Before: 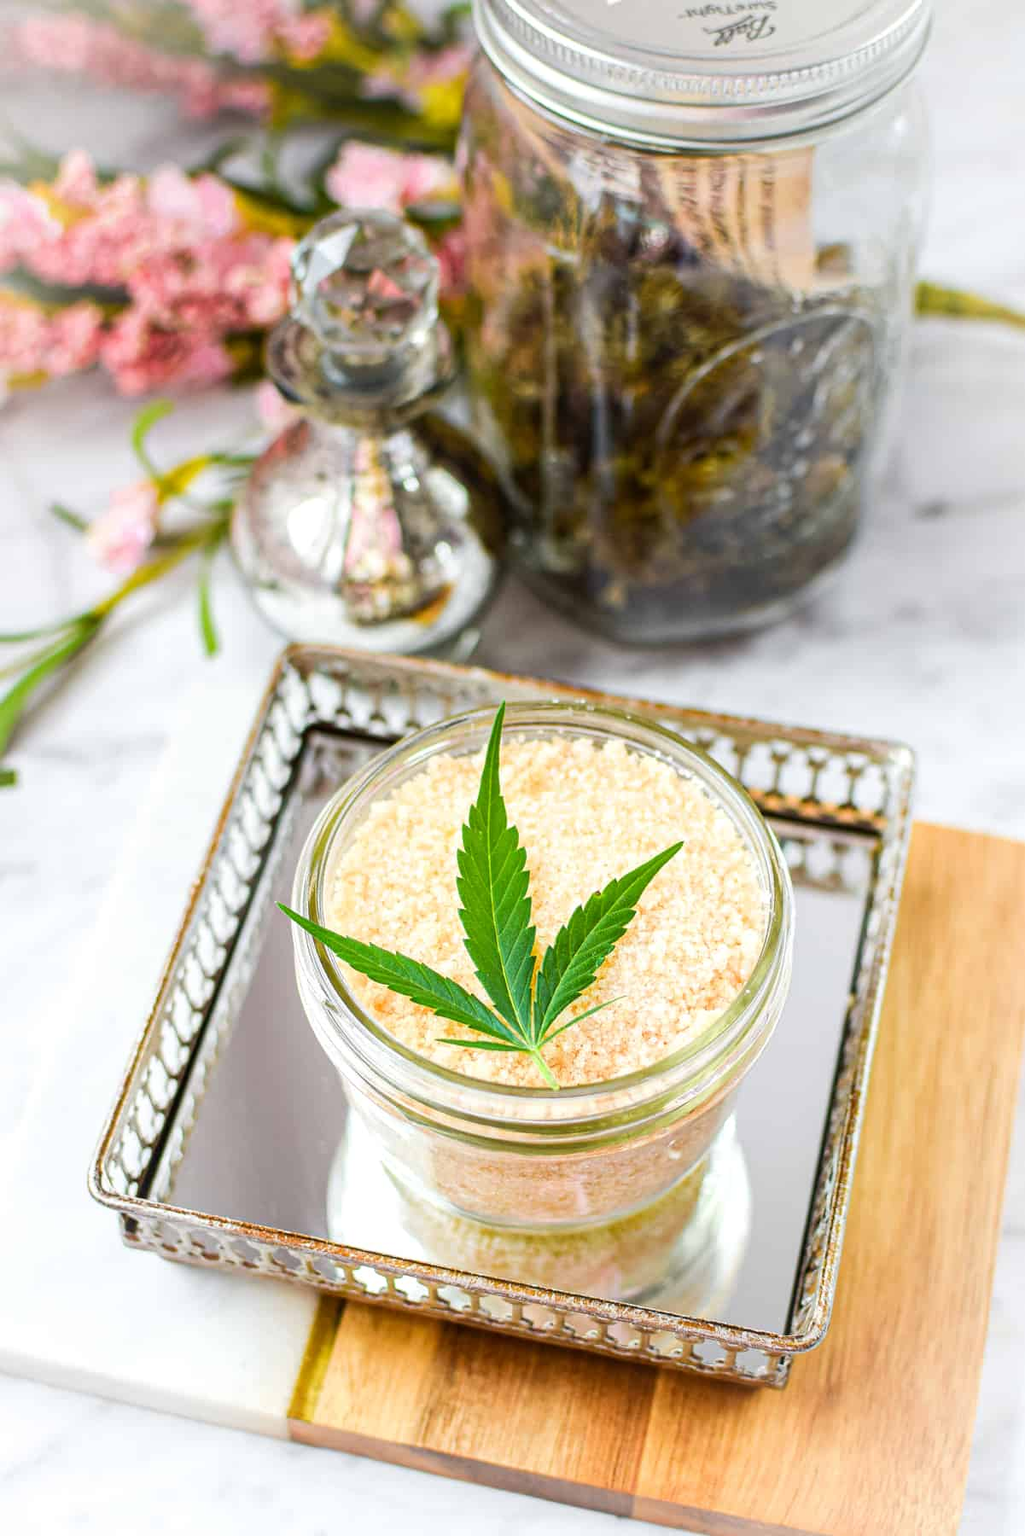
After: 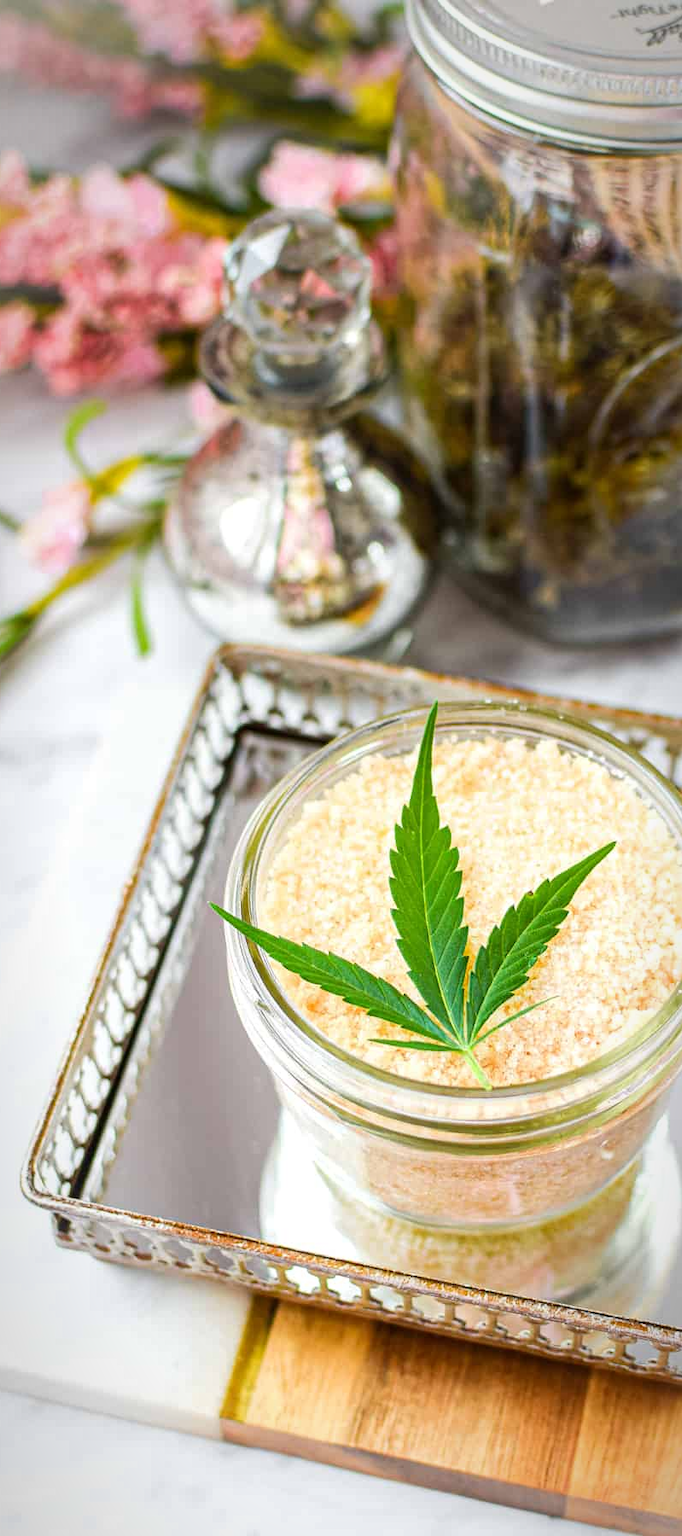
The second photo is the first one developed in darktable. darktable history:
crop and rotate: left 6.617%, right 26.717%
vignetting: fall-off start 80.87%, fall-off radius 61.59%, brightness -0.384, saturation 0.007, center (0, 0.007), automatic ratio true, width/height ratio 1.418
